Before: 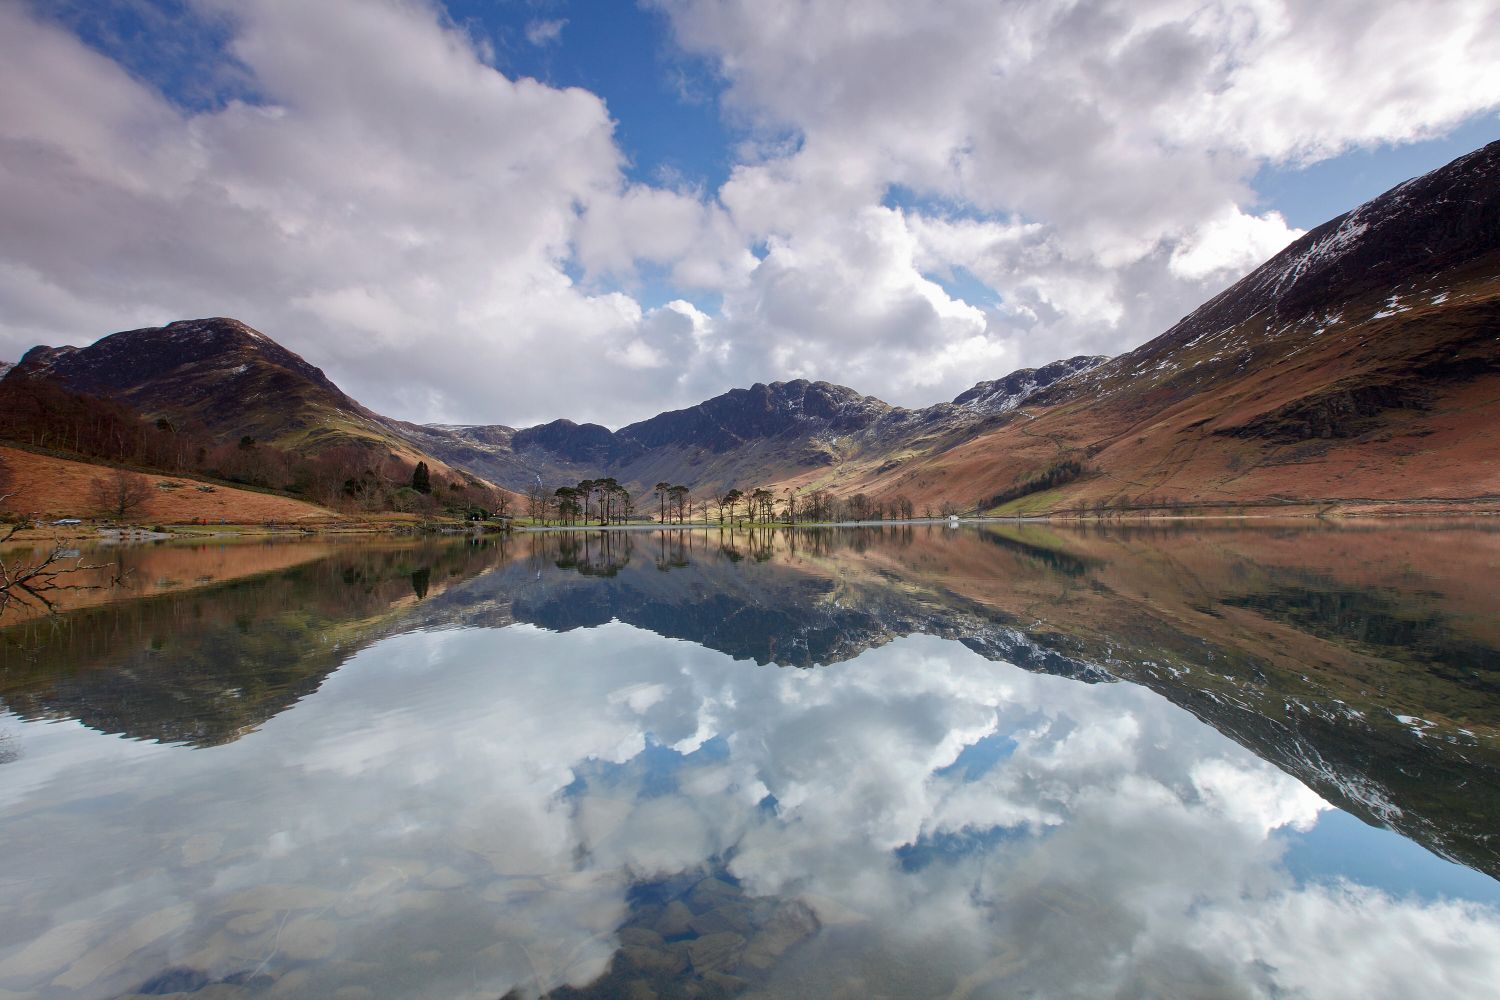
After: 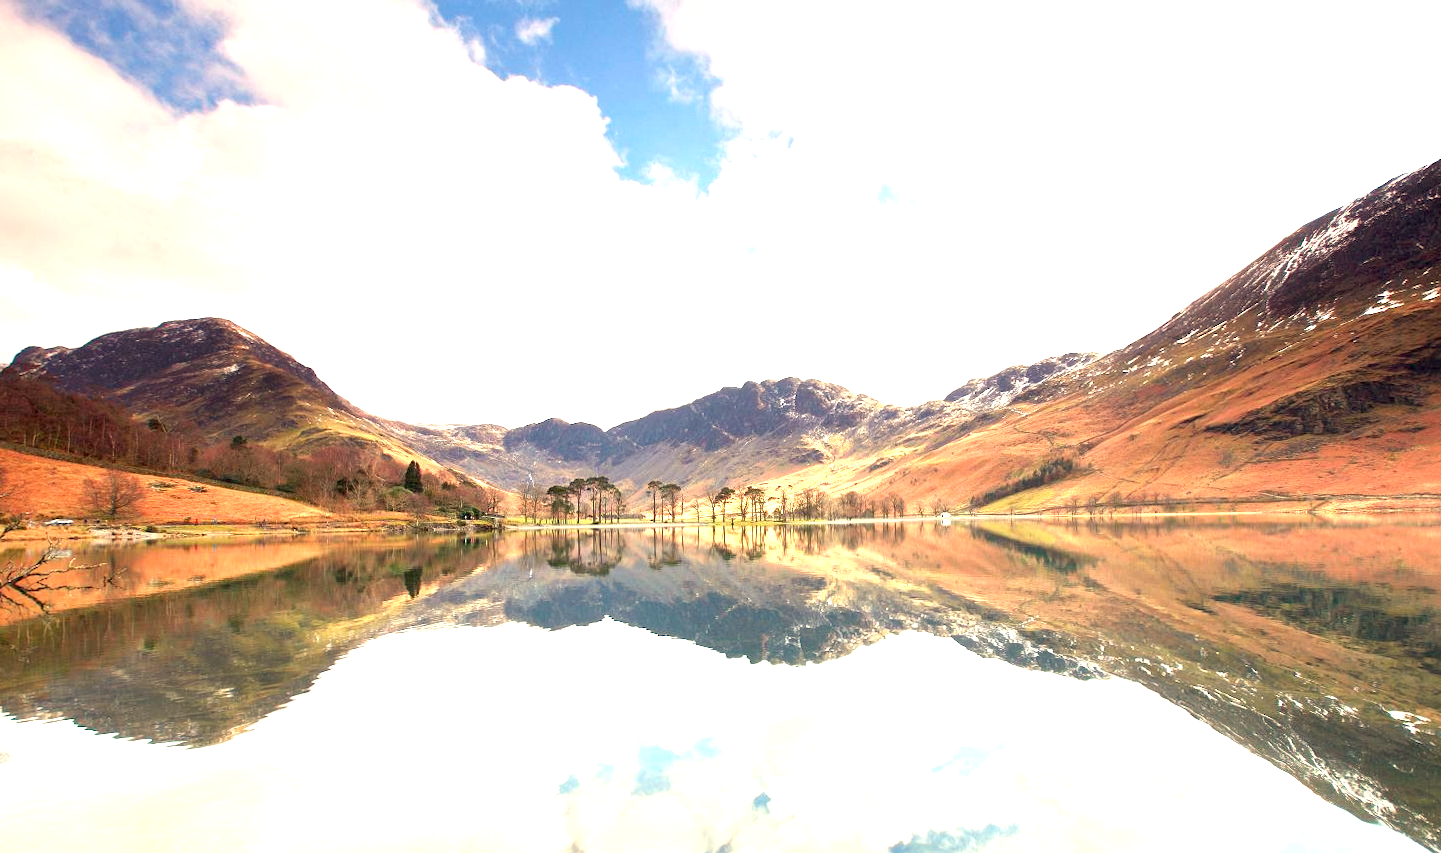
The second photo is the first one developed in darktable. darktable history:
exposure: exposure 2 EV, compensate exposure bias true, compensate highlight preservation false
white balance: red 1.138, green 0.996, blue 0.812
crop and rotate: angle 0.2°, left 0.275%, right 3.127%, bottom 14.18%
